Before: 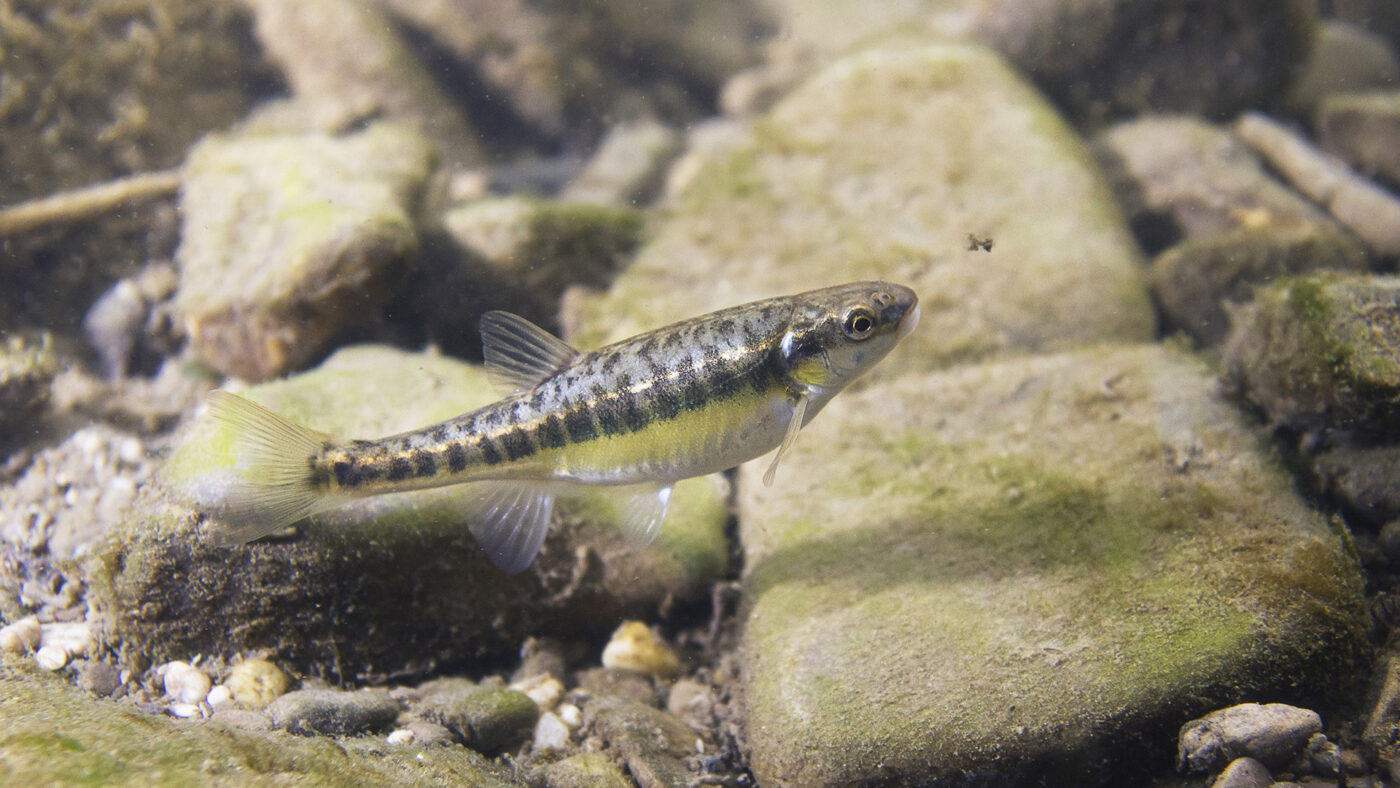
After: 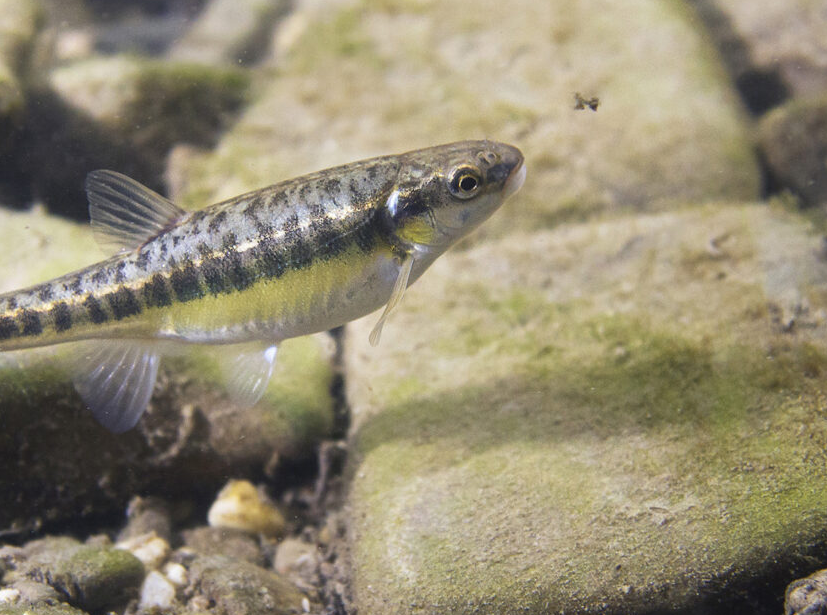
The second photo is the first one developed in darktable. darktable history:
crop and rotate: left 28.144%, top 17.962%, right 12.742%, bottom 3.93%
